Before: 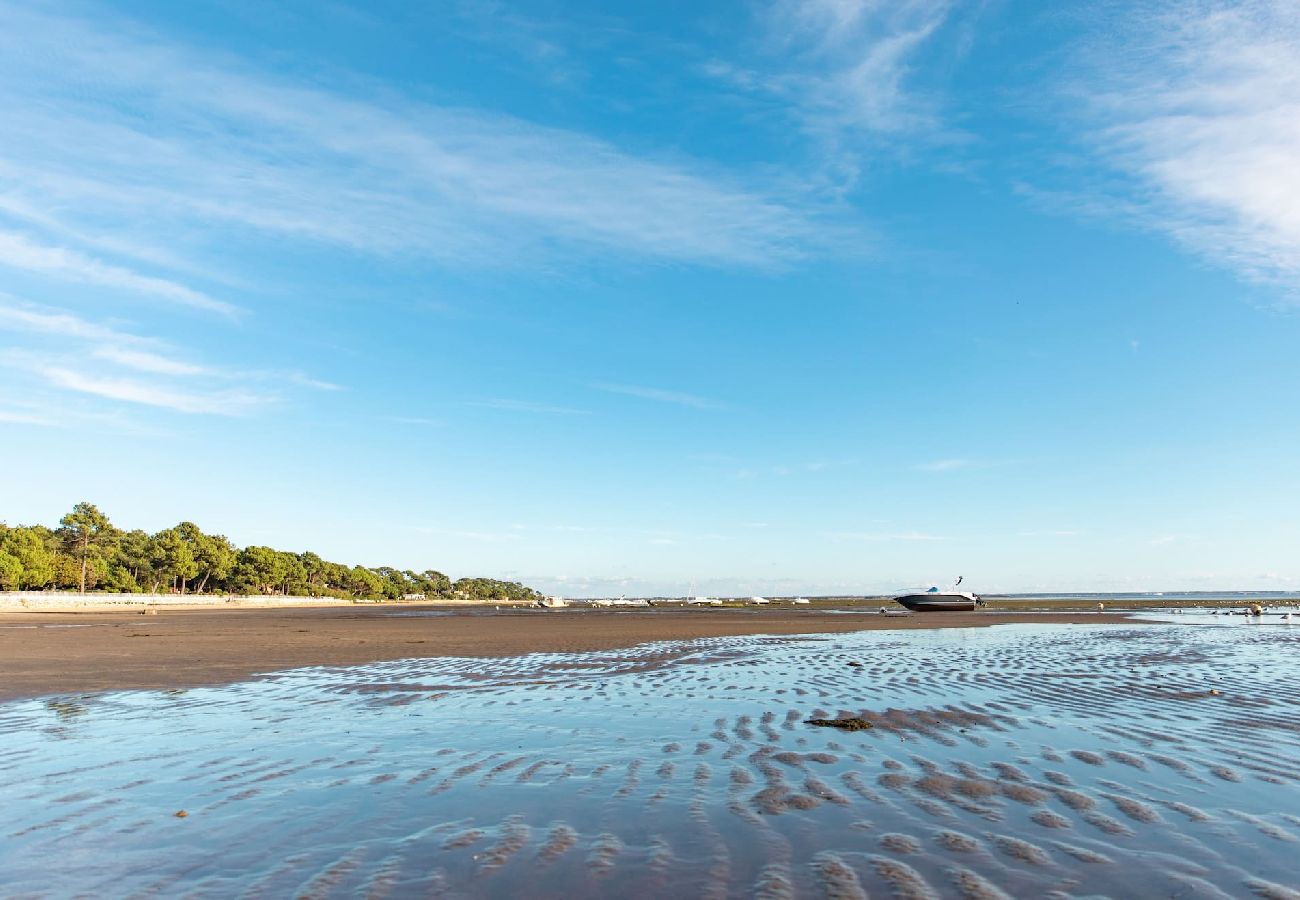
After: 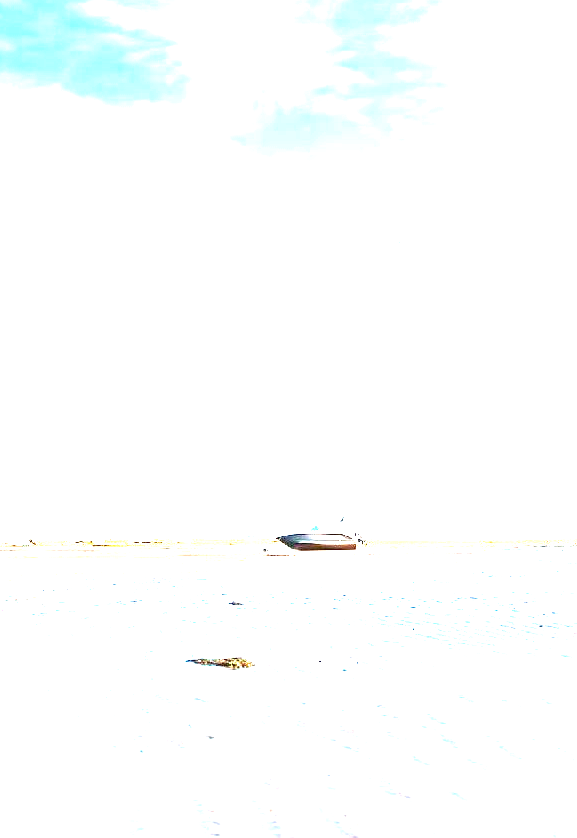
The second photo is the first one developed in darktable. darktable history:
exposure: black level correction 0, exposure 3.998 EV, compensate highlight preservation false
crop: left 47.591%, top 6.859%, right 7.969%
